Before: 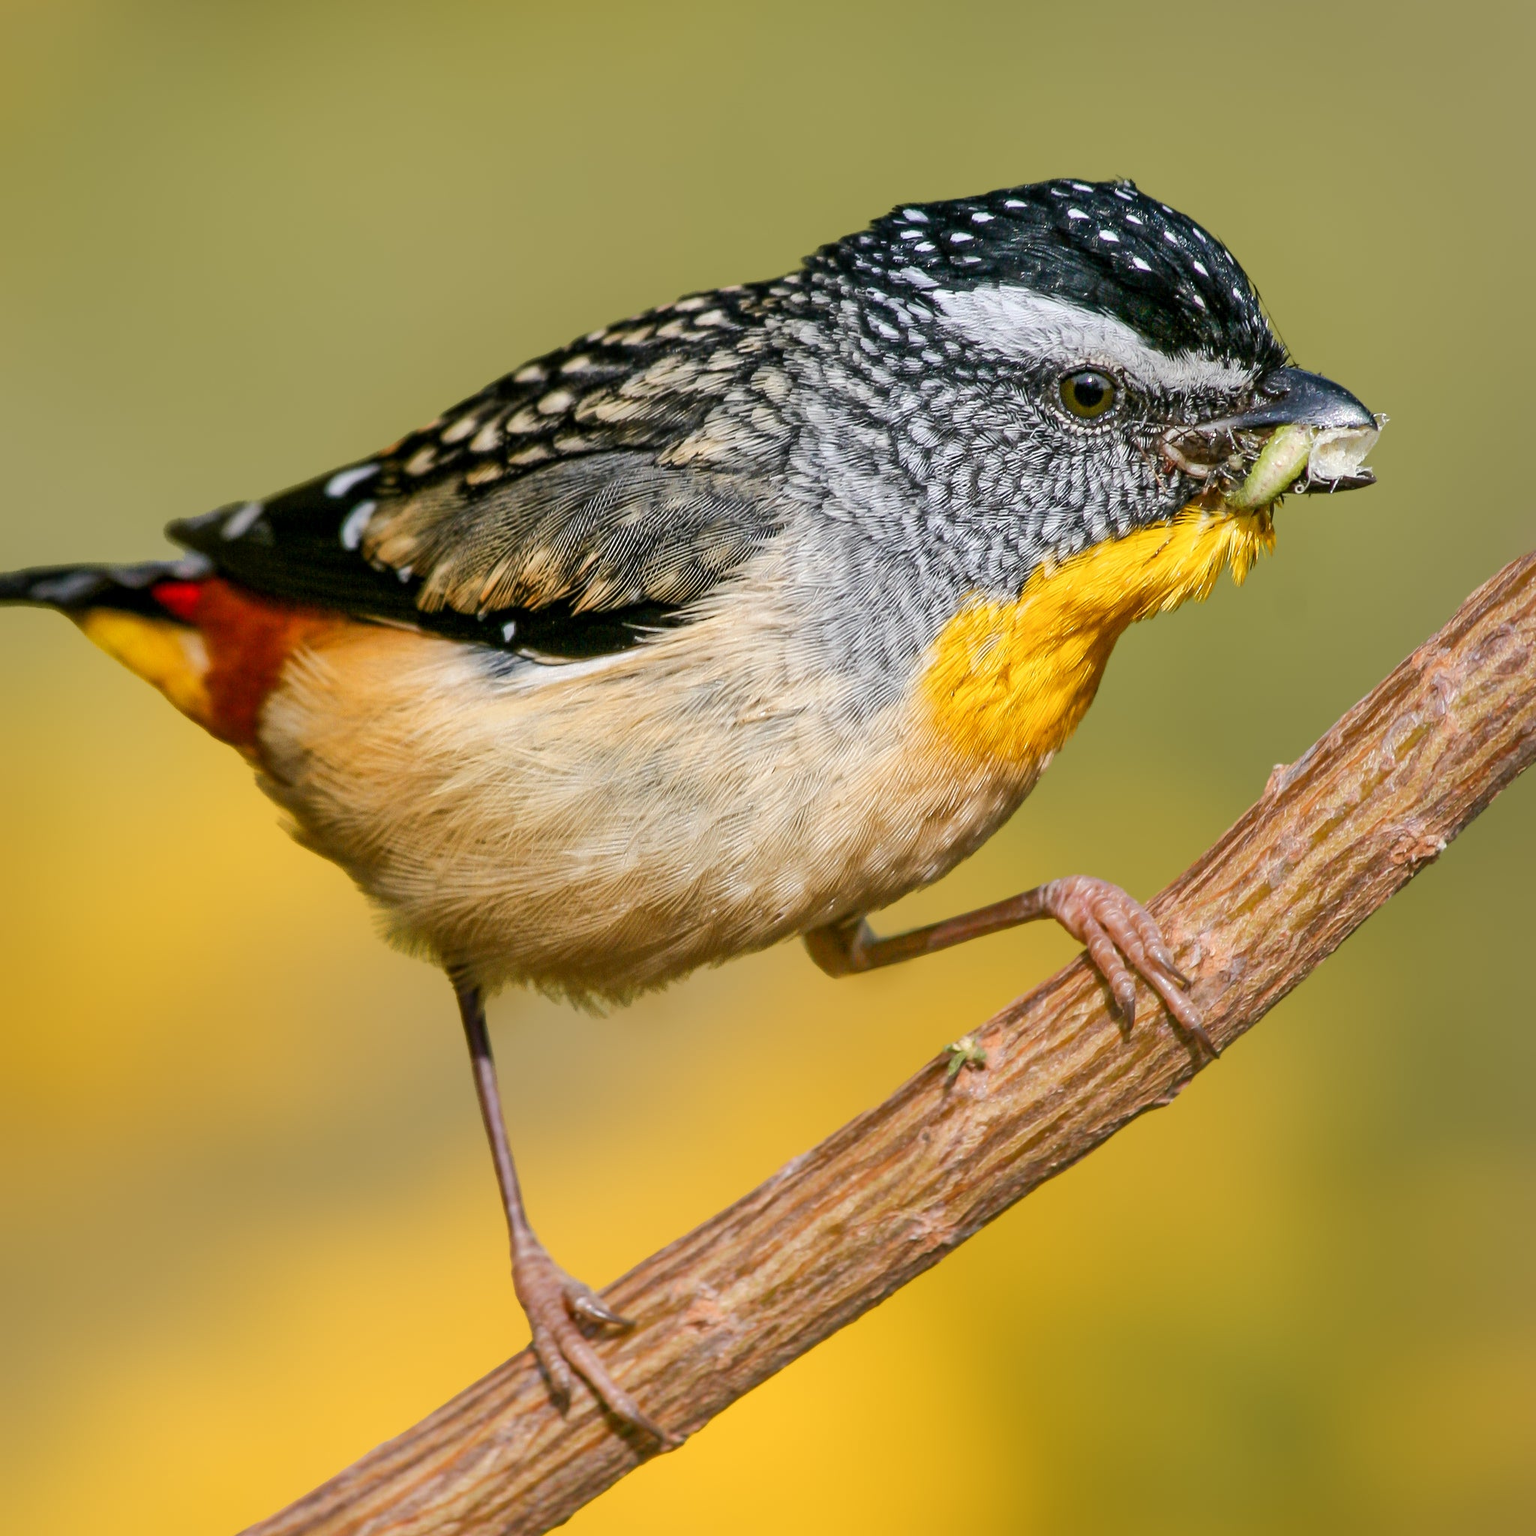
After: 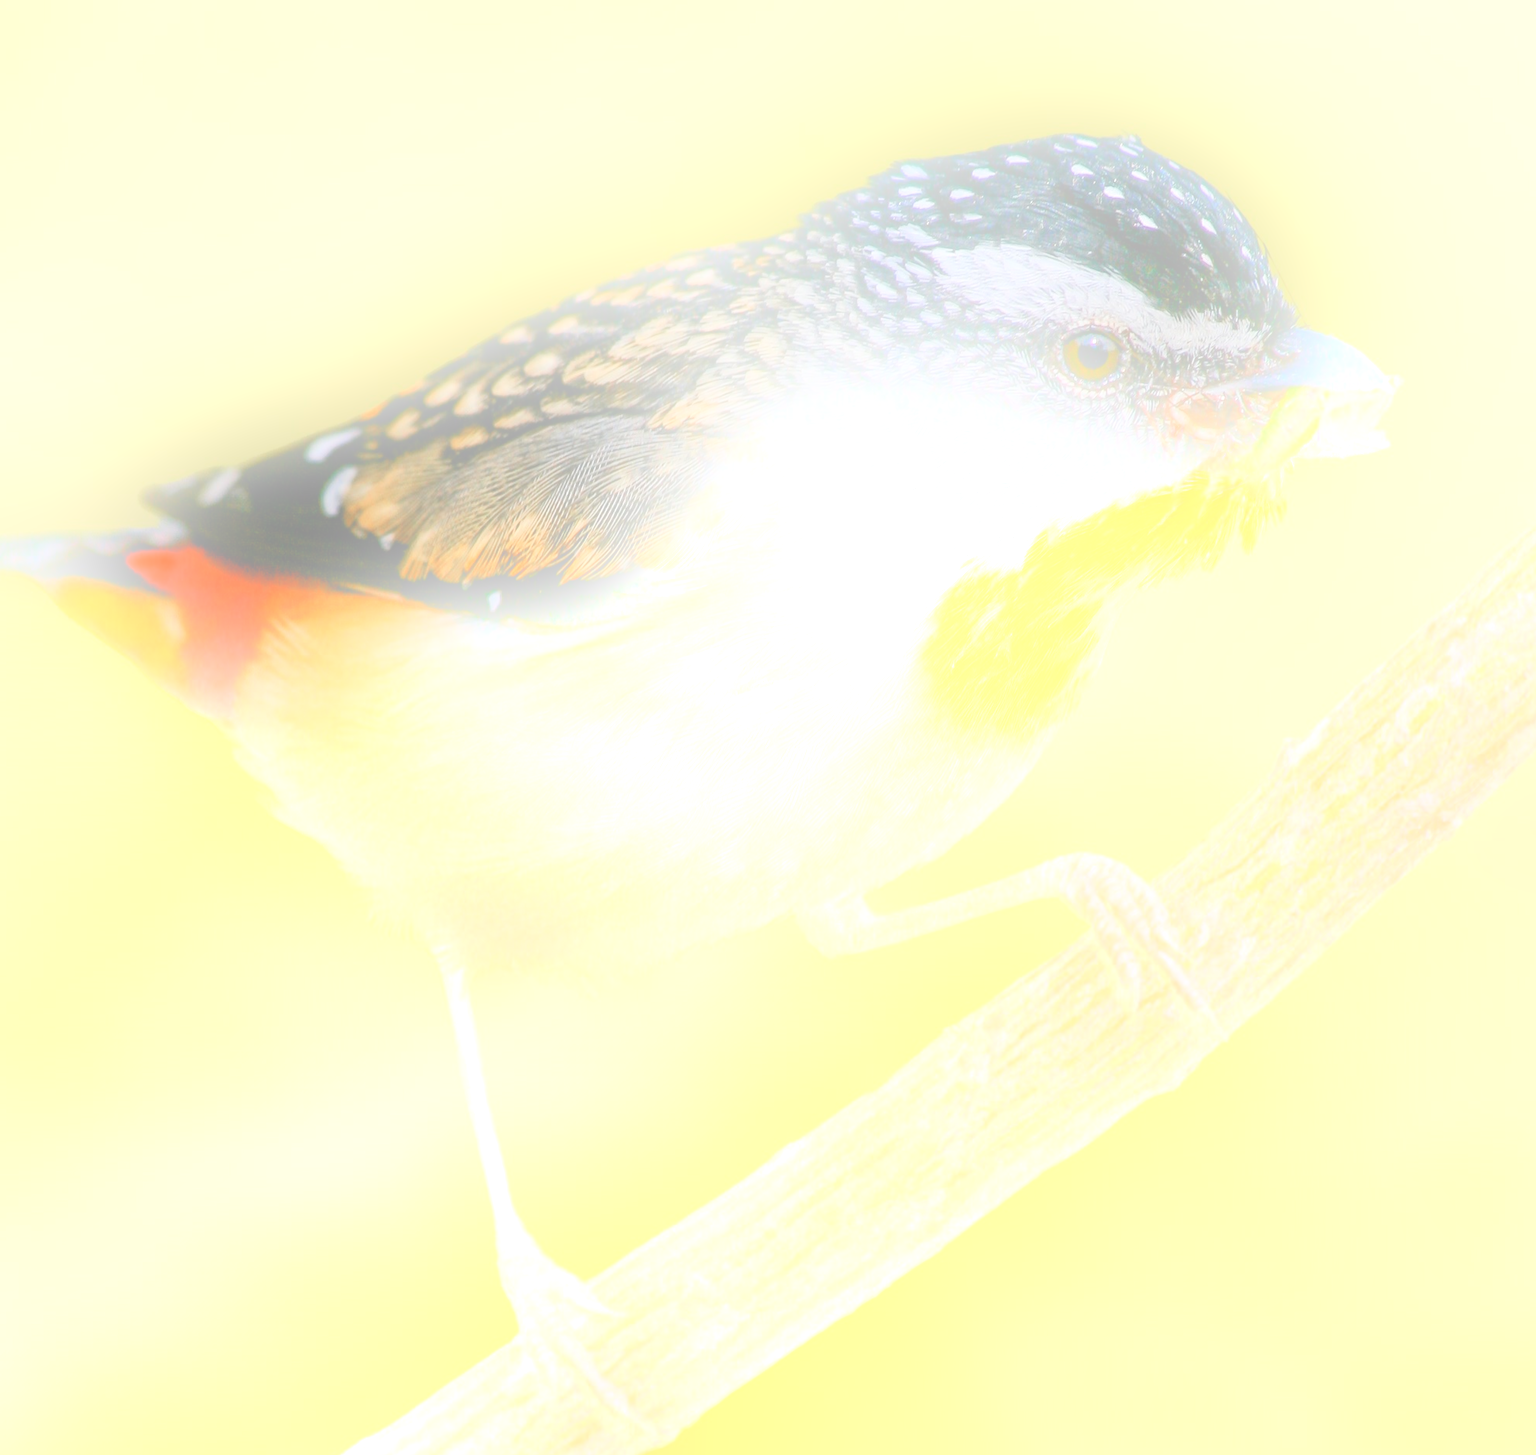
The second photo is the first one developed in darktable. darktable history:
bloom: size 25%, threshold 5%, strength 90%
crop: left 1.964%, top 3.251%, right 1.122%, bottom 4.933%
color zones: curves: ch0 [(0, 0.5) (0.125, 0.4) (0.25, 0.5) (0.375, 0.4) (0.5, 0.4) (0.625, 0.35) (0.75, 0.35) (0.875, 0.5)]; ch1 [(0, 0.35) (0.125, 0.45) (0.25, 0.35) (0.375, 0.35) (0.5, 0.35) (0.625, 0.35) (0.75, 0.45) (0.875, 0.35)]; ch2 [(0, 0.6) (0.125, 0.5) (0.25, 0.5) (0.375, 0.6) (0.5, 0.6) (0.625, 0.5) (0.75, 0.5) (0.875, 0.5)]
